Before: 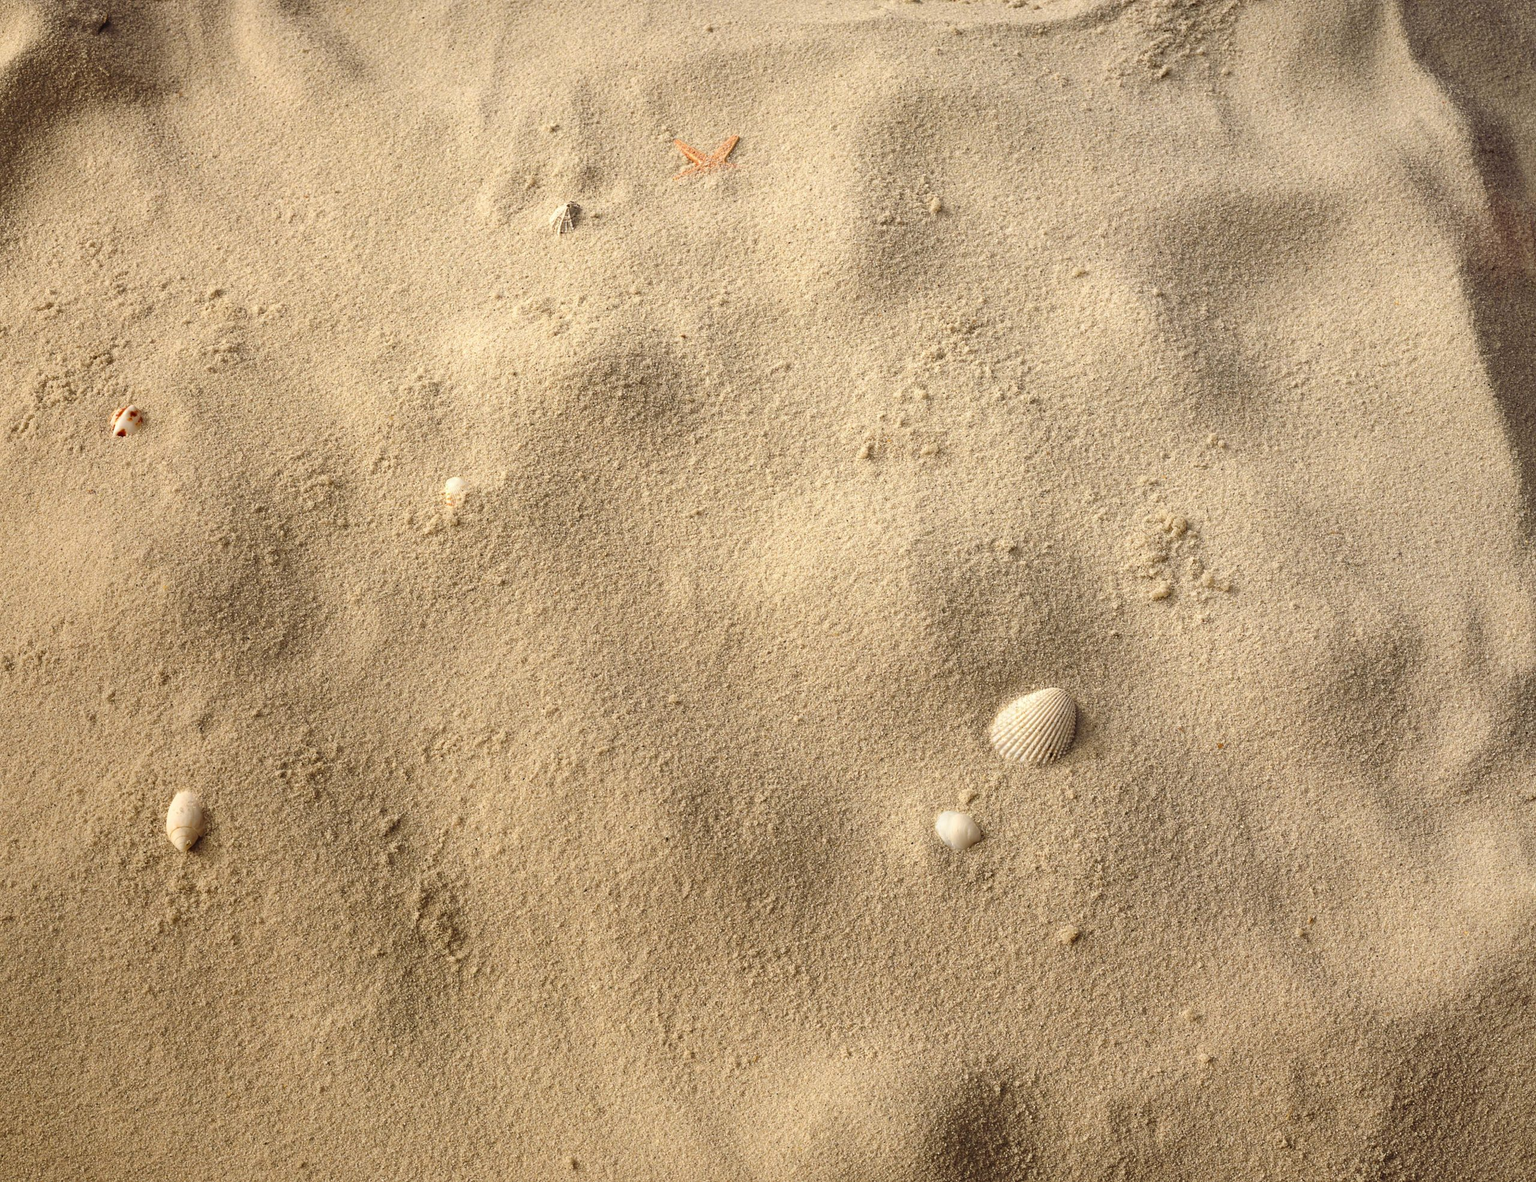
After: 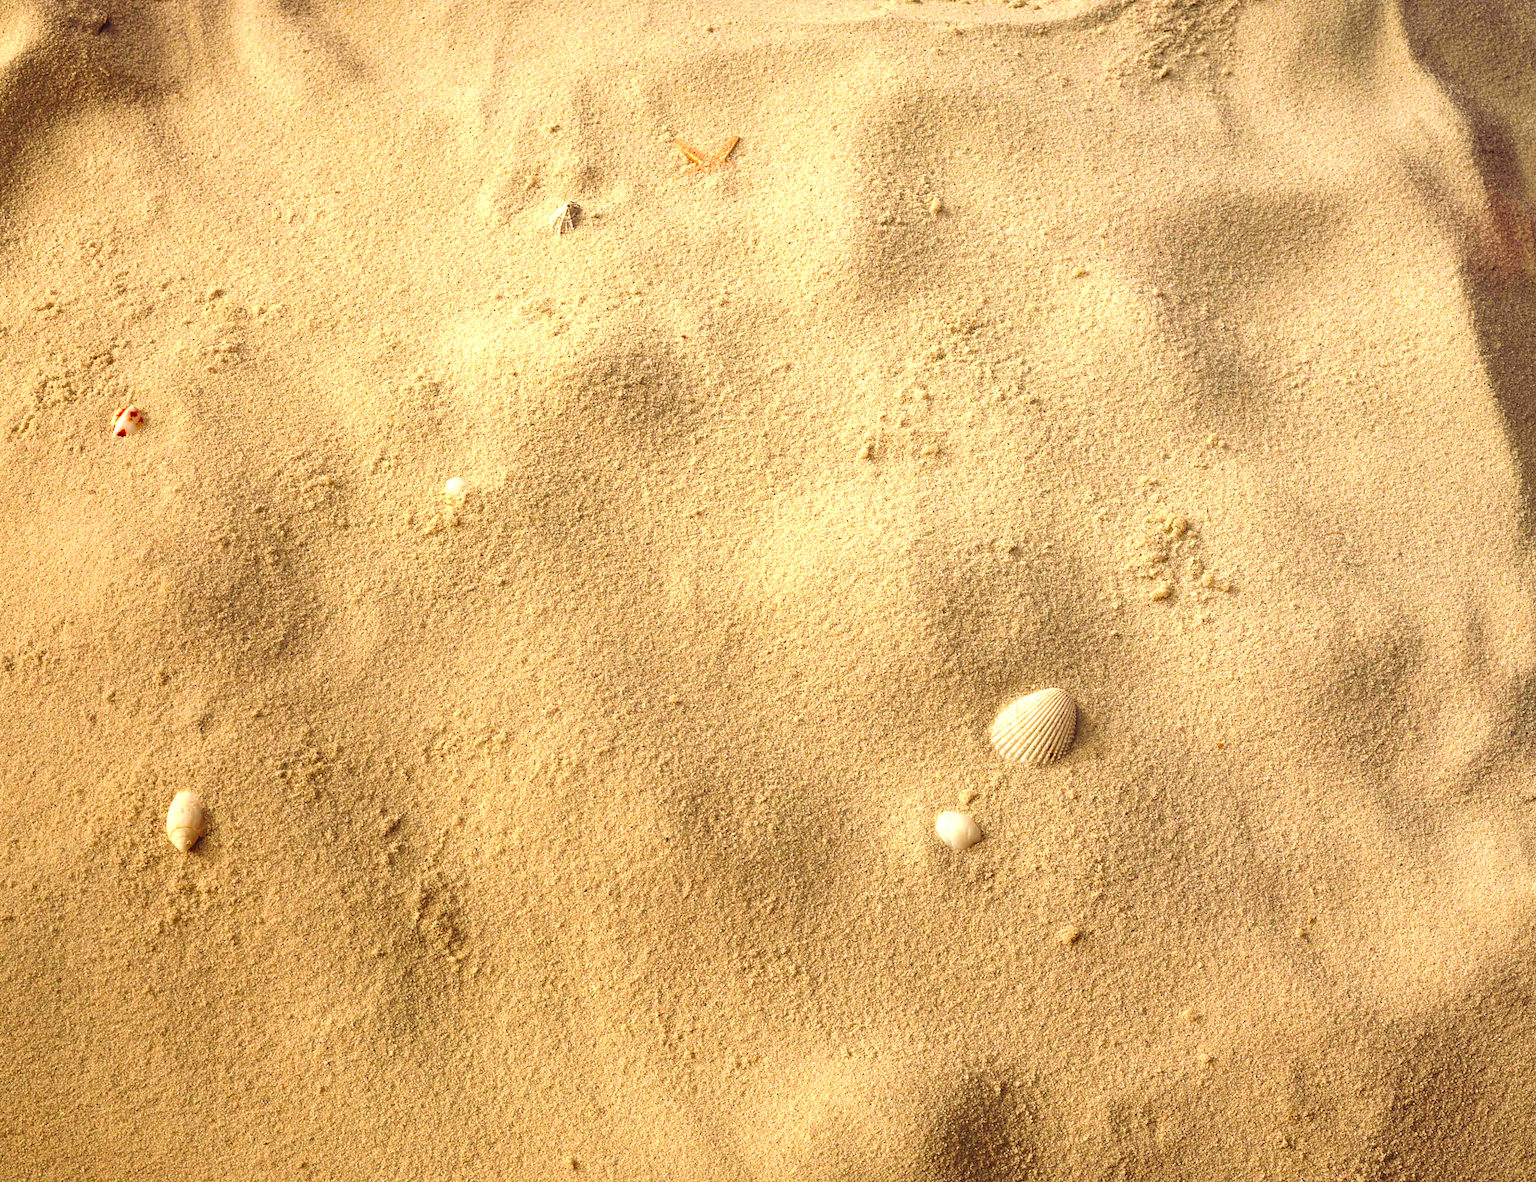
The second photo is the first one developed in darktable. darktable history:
exposure: black level correction 0, exposure 0.5 EV, compensate exposure bias true, compensate highlight preservation false
velvia: on, module defaults
color contrast: green-magenta contrast 1.69, blue-yellow contrast 1.49
